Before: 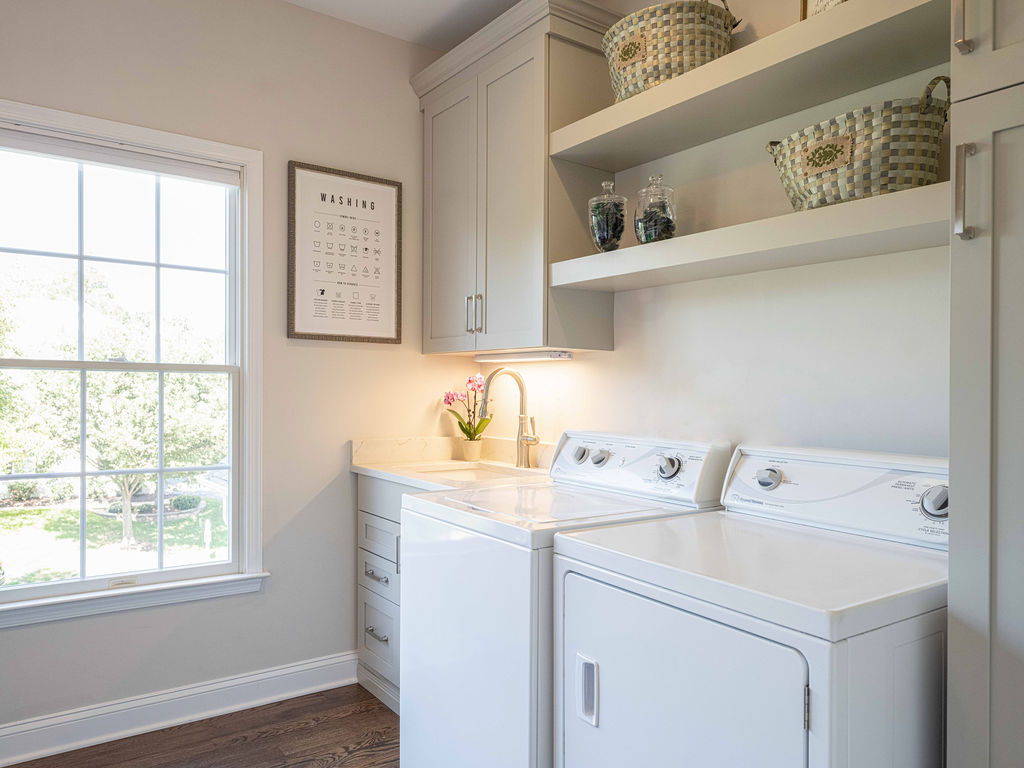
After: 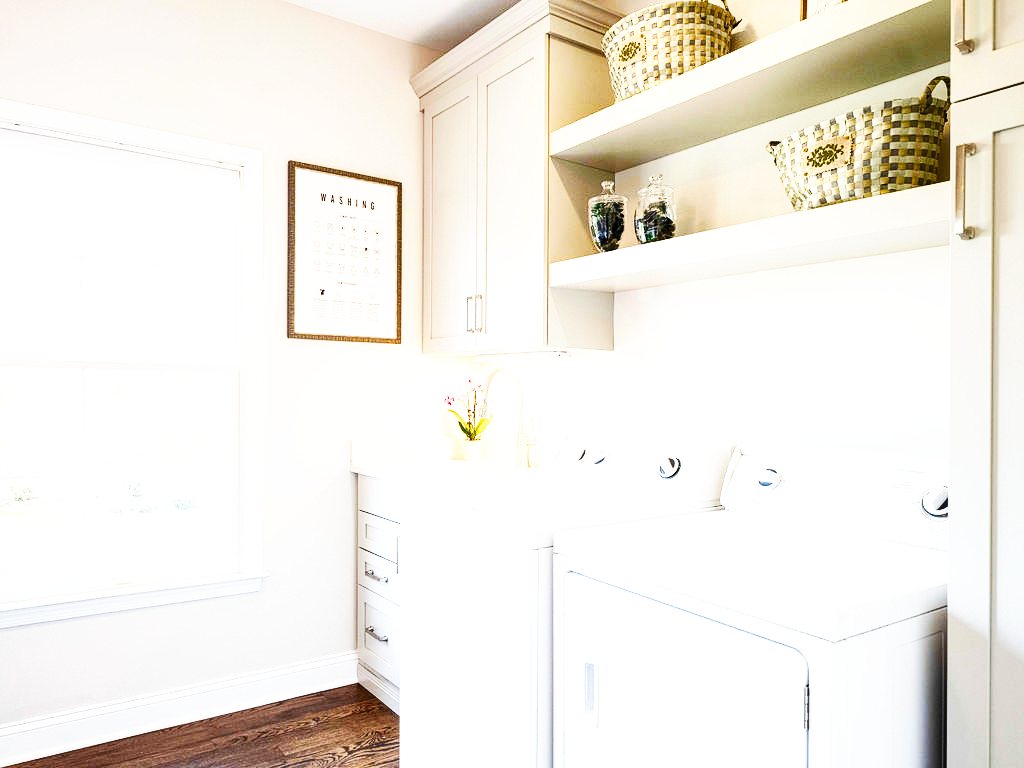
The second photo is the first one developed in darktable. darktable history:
color balance rgb: perceptual saturation grading › global saturation 20%, perceptual saturation grading › highlights -25%, perceptual saturation grading › shadows 50%
base curve: curves: ch0 [(0, 0) (0.007, 0.004) (0.027, 0.03) (0.046, 0.07) (0.207, 0.54) (0.442, 0.872) (0.673, 0.972) (1, 1)], preserve colors none
tone equalizer: -8 EV -1.08 EV, -7 EV -1.01 EV, -6 EV -0.867 EV, -5 EV -0.578 EV, -3 EV 0.578 EV, -2 EV 0.867 EV, -1 EV 1.01 EV, +0 EV 1.08 EV, edges refinement/feathering 500, mask exposure compensation -1.57 EV, preserve details no
